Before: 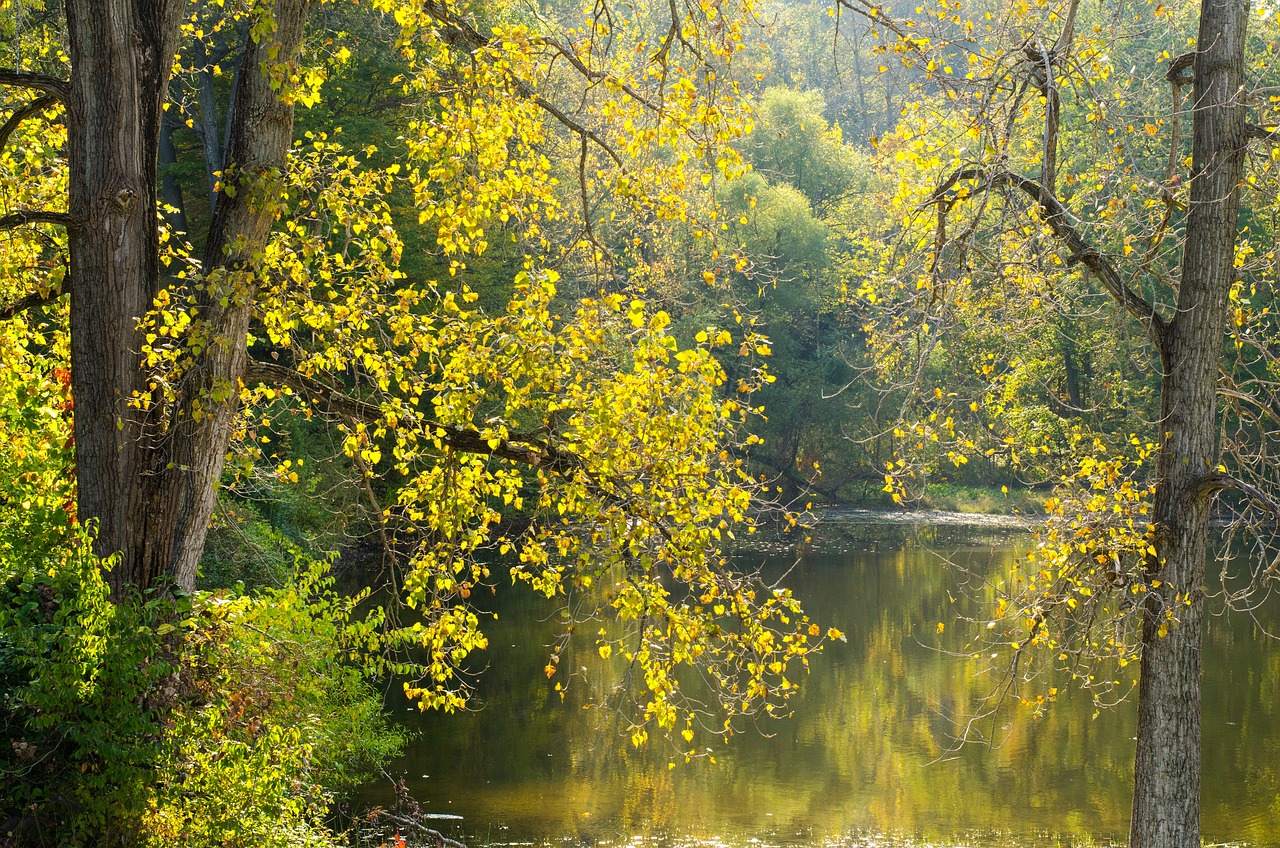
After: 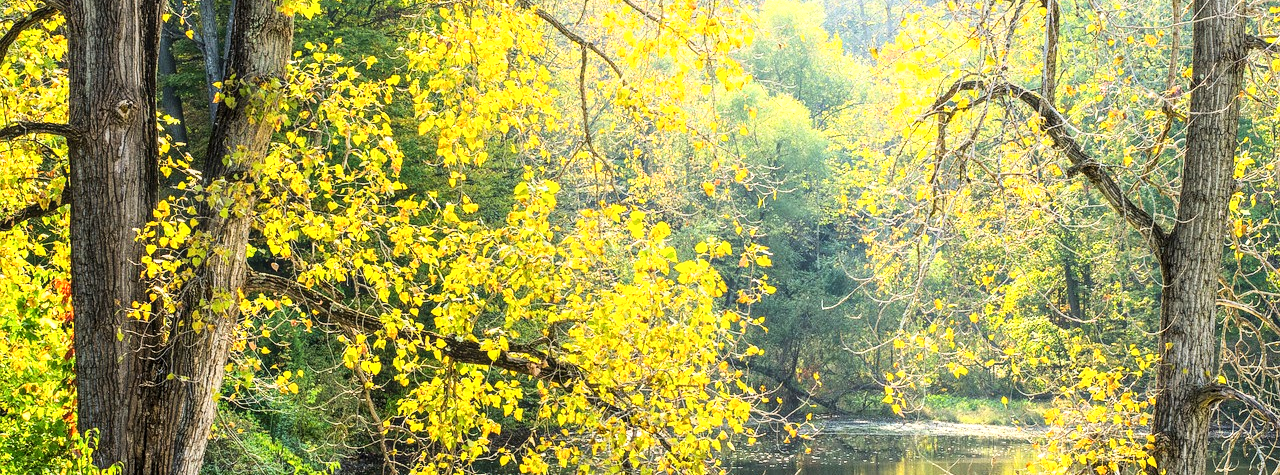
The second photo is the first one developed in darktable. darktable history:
base curve: curves: ch0 [(0, 0) (0.018, 0.026) (0.143, 0.37) (0.33, 0.731) (0.458, 0.853) (0.735, 0.965) (0.905, 0.986) (1, 1)]
crop and rotate: top 10.605%, bottom 33.274%
local contrast: on, module defaults
